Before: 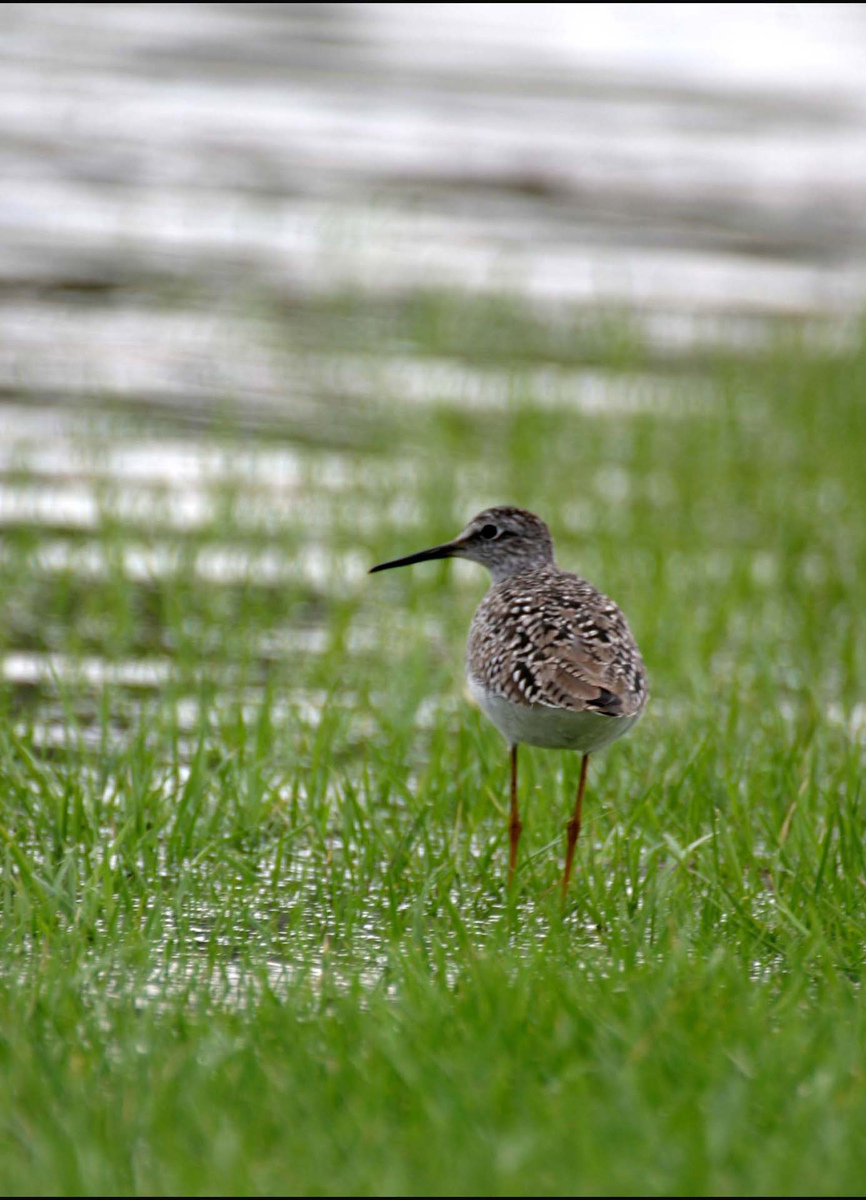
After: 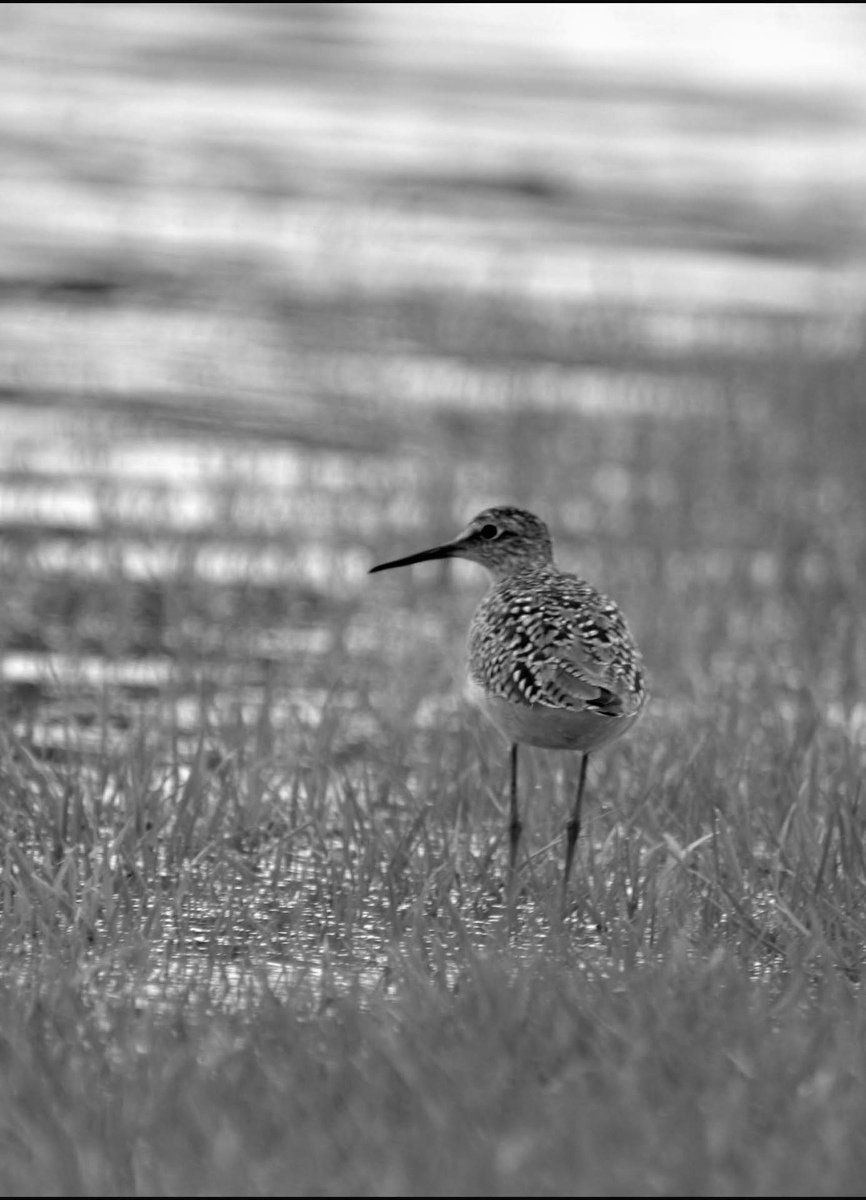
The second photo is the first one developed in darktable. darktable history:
color balance rgb: linear chroma grading › shadows -8%, linear chroma grading › global chroma 10%, perceptual saturation grading › global saturation 2%, perceptual saturation grading › highlights -2%, perceptual saturation grading › mid-tones 4%, perceptual saturation grading › shadows 8%, perceptual brilliance grading › global brilliance 2%, perceptual brilliance grading › highlights -4%, global vibrance 16%, saturation formula JzAzBz (2021)
monochrome: a 16.01, b -2.65, highlights 0.52
tone equalizer: on, module defaults
